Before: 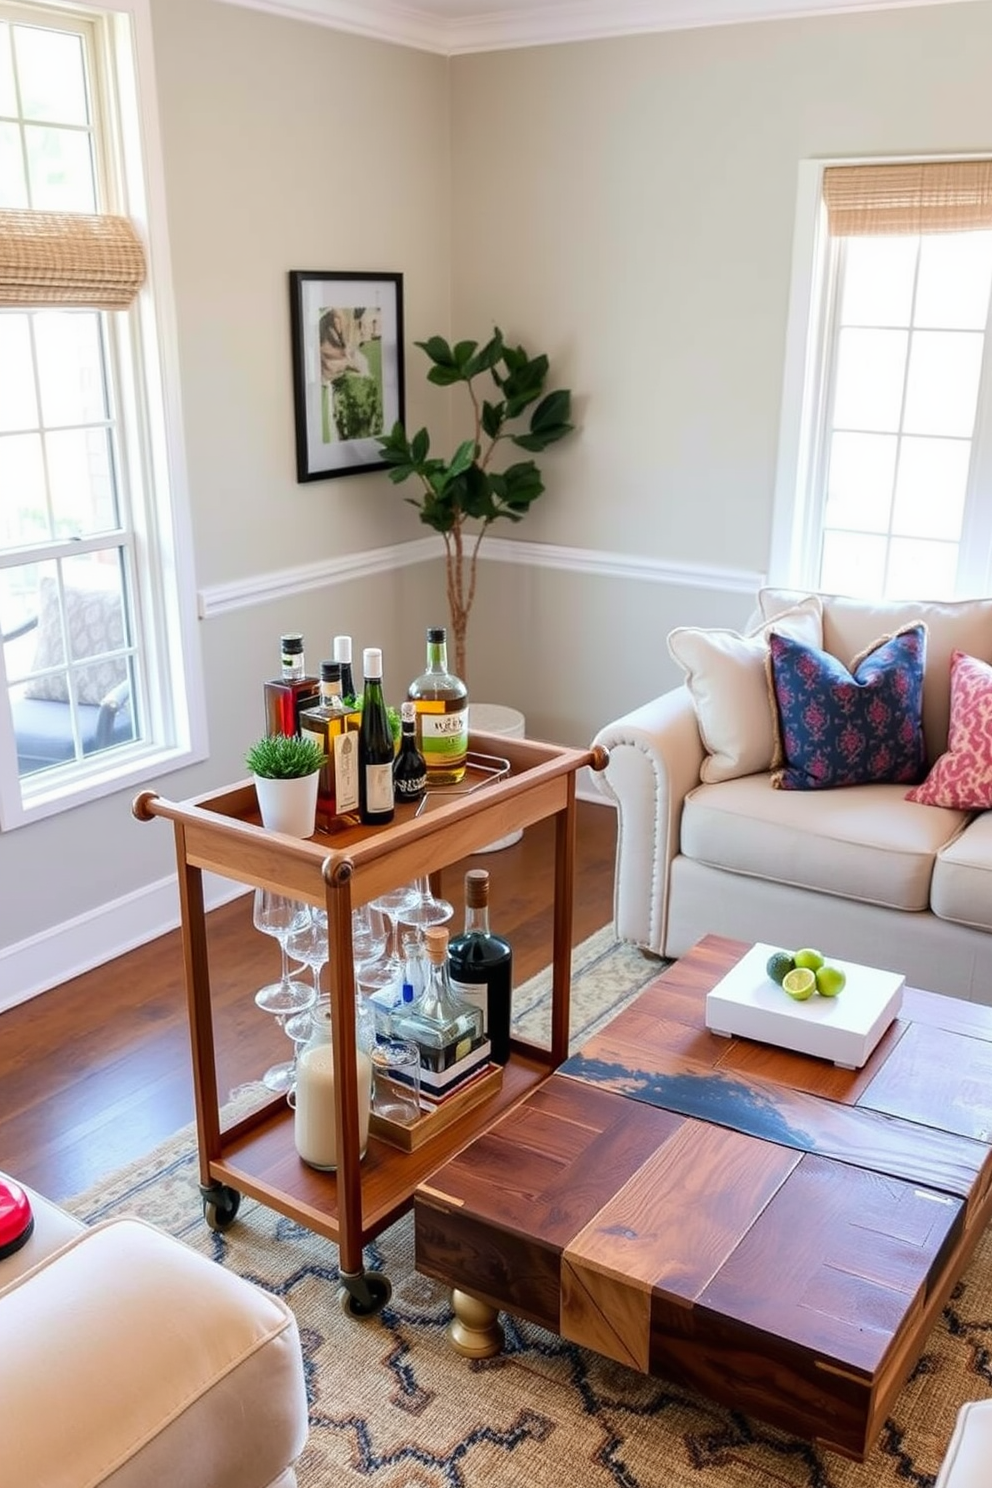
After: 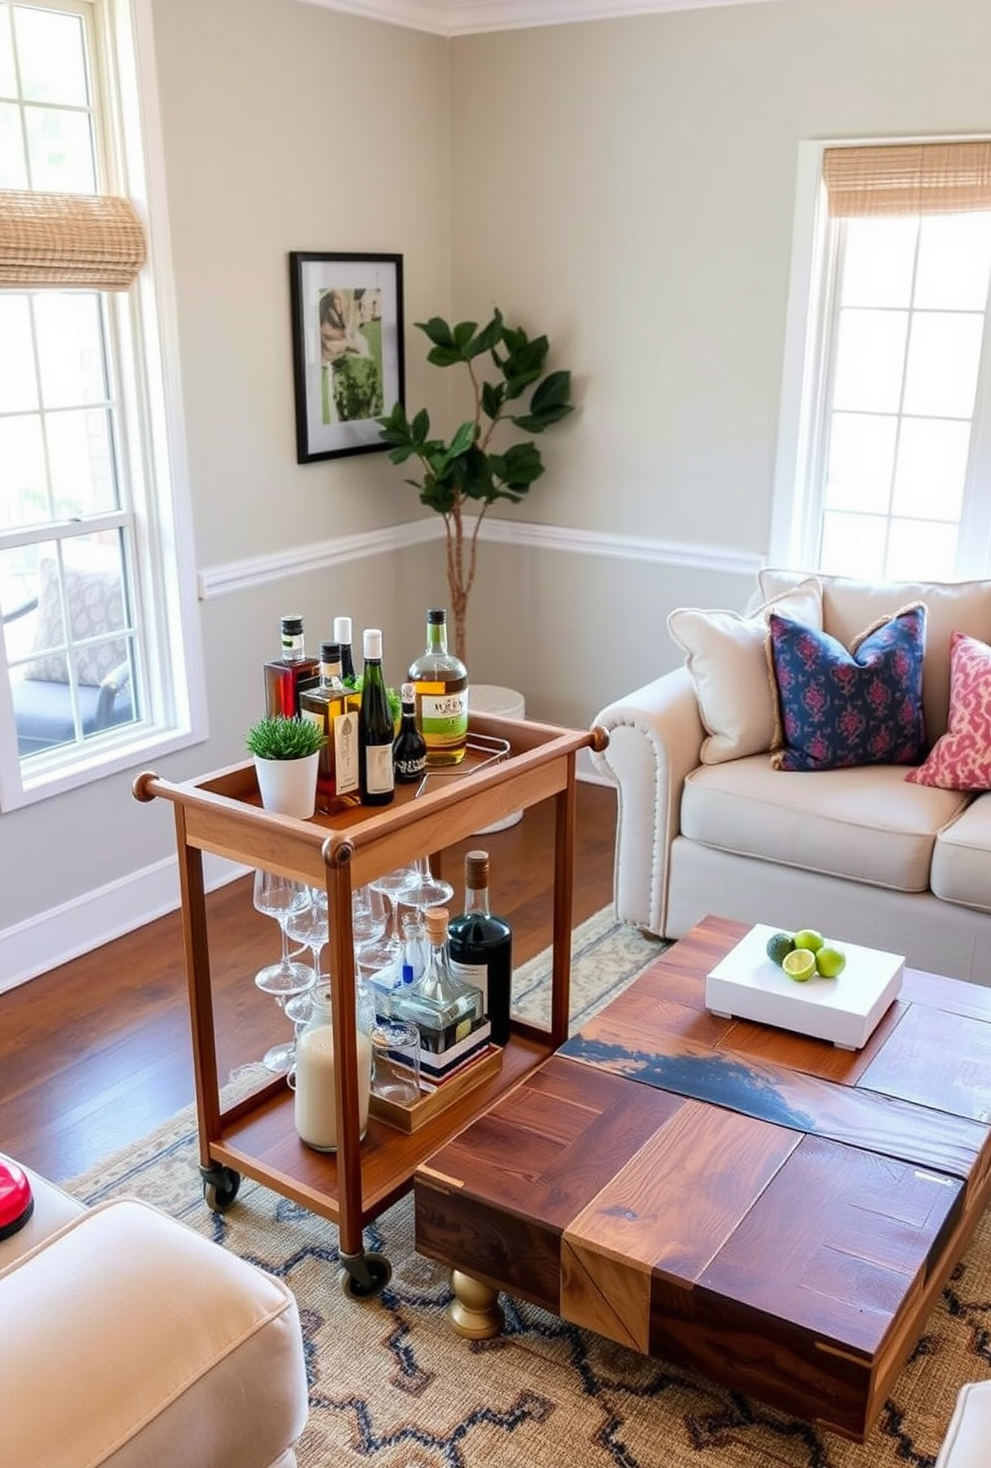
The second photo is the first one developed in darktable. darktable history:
crop: top 1.327%, right 0.054%
